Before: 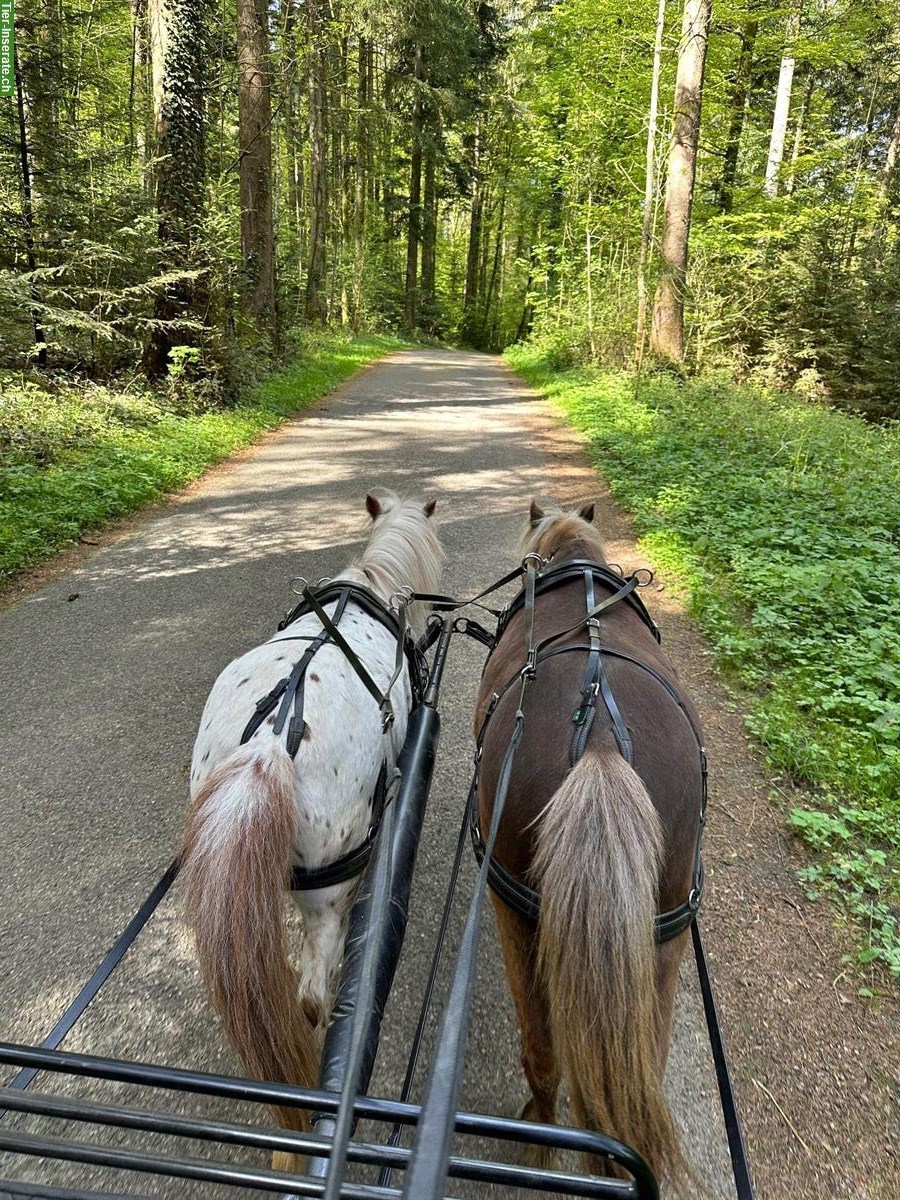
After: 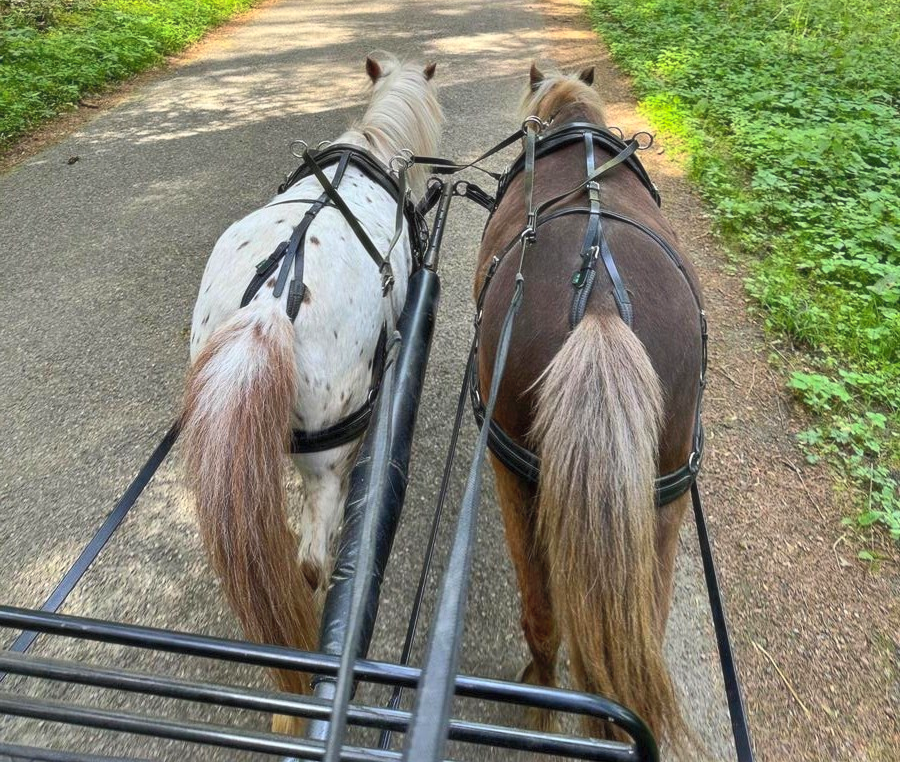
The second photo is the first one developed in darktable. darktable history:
shadows and highlights: on, module defaults
contrast brightness saturation: contrast 0.2, brightness 0.16, saturation 0.22
crop and rotate: top 36.435%
soften: size 10%, saturation 50%, brightness 0.2 EV, mix 10%
